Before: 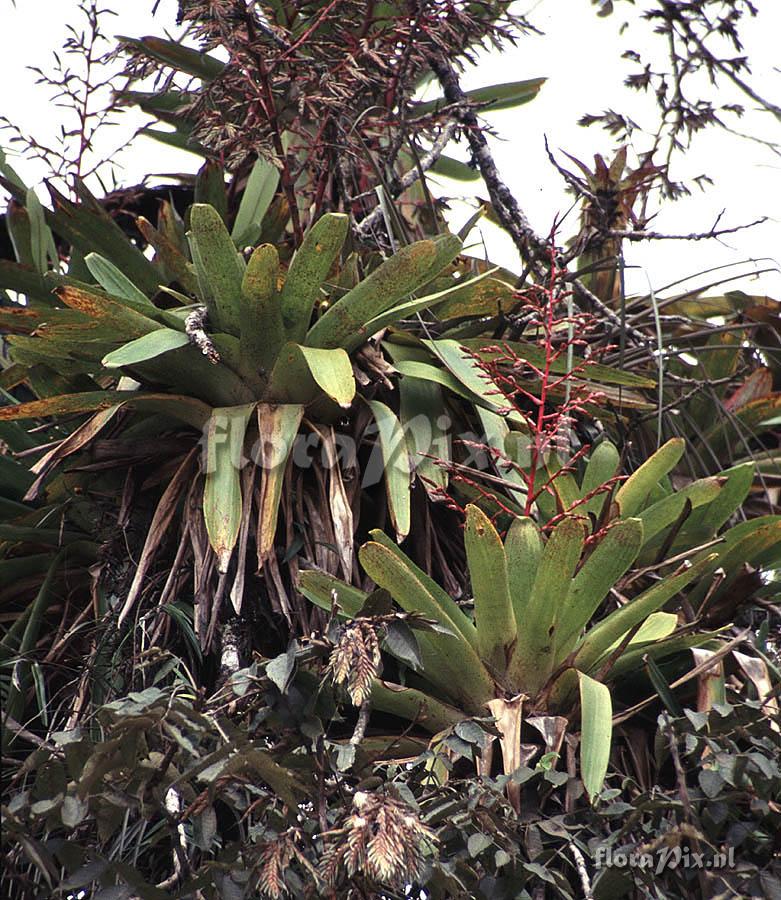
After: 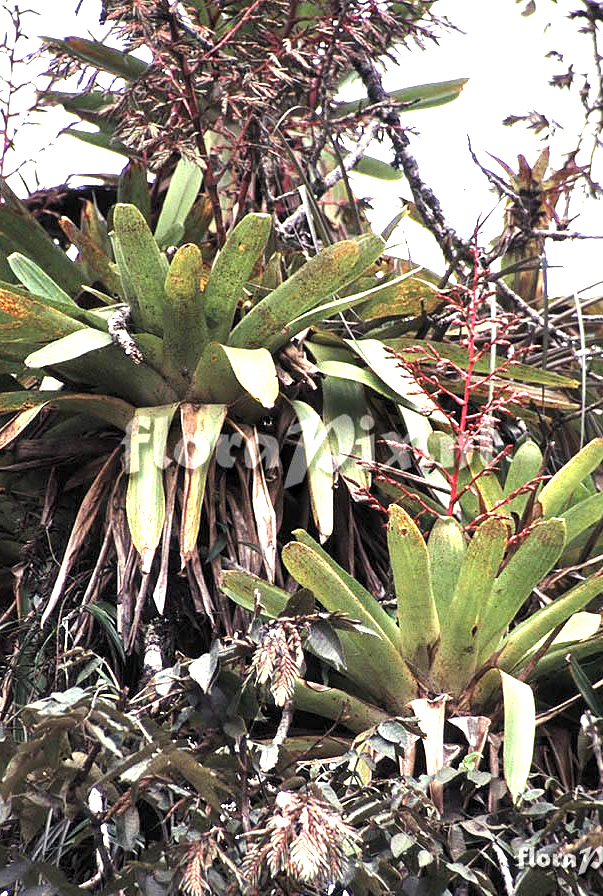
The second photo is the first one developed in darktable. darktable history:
crop: left 9.895%, right 12.799%
levels: white 99.9%, levels [0.062, 0.494, 0.925]
exposure: black level correction 0, exposure 1.188 EV, compensate highlight preservation false
